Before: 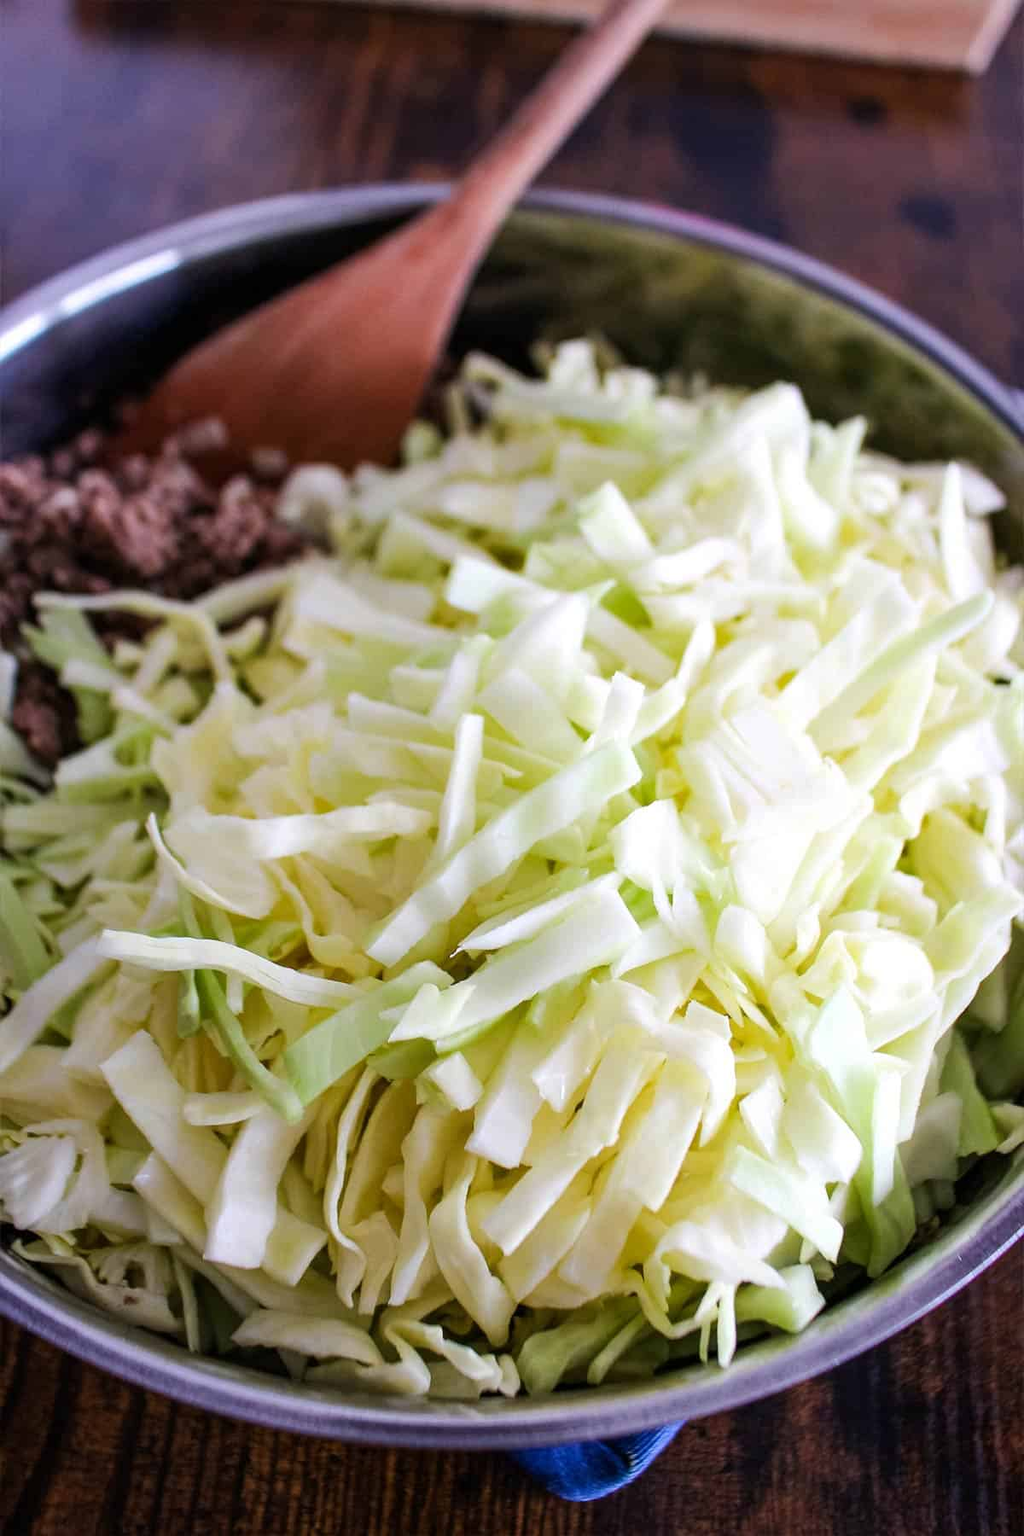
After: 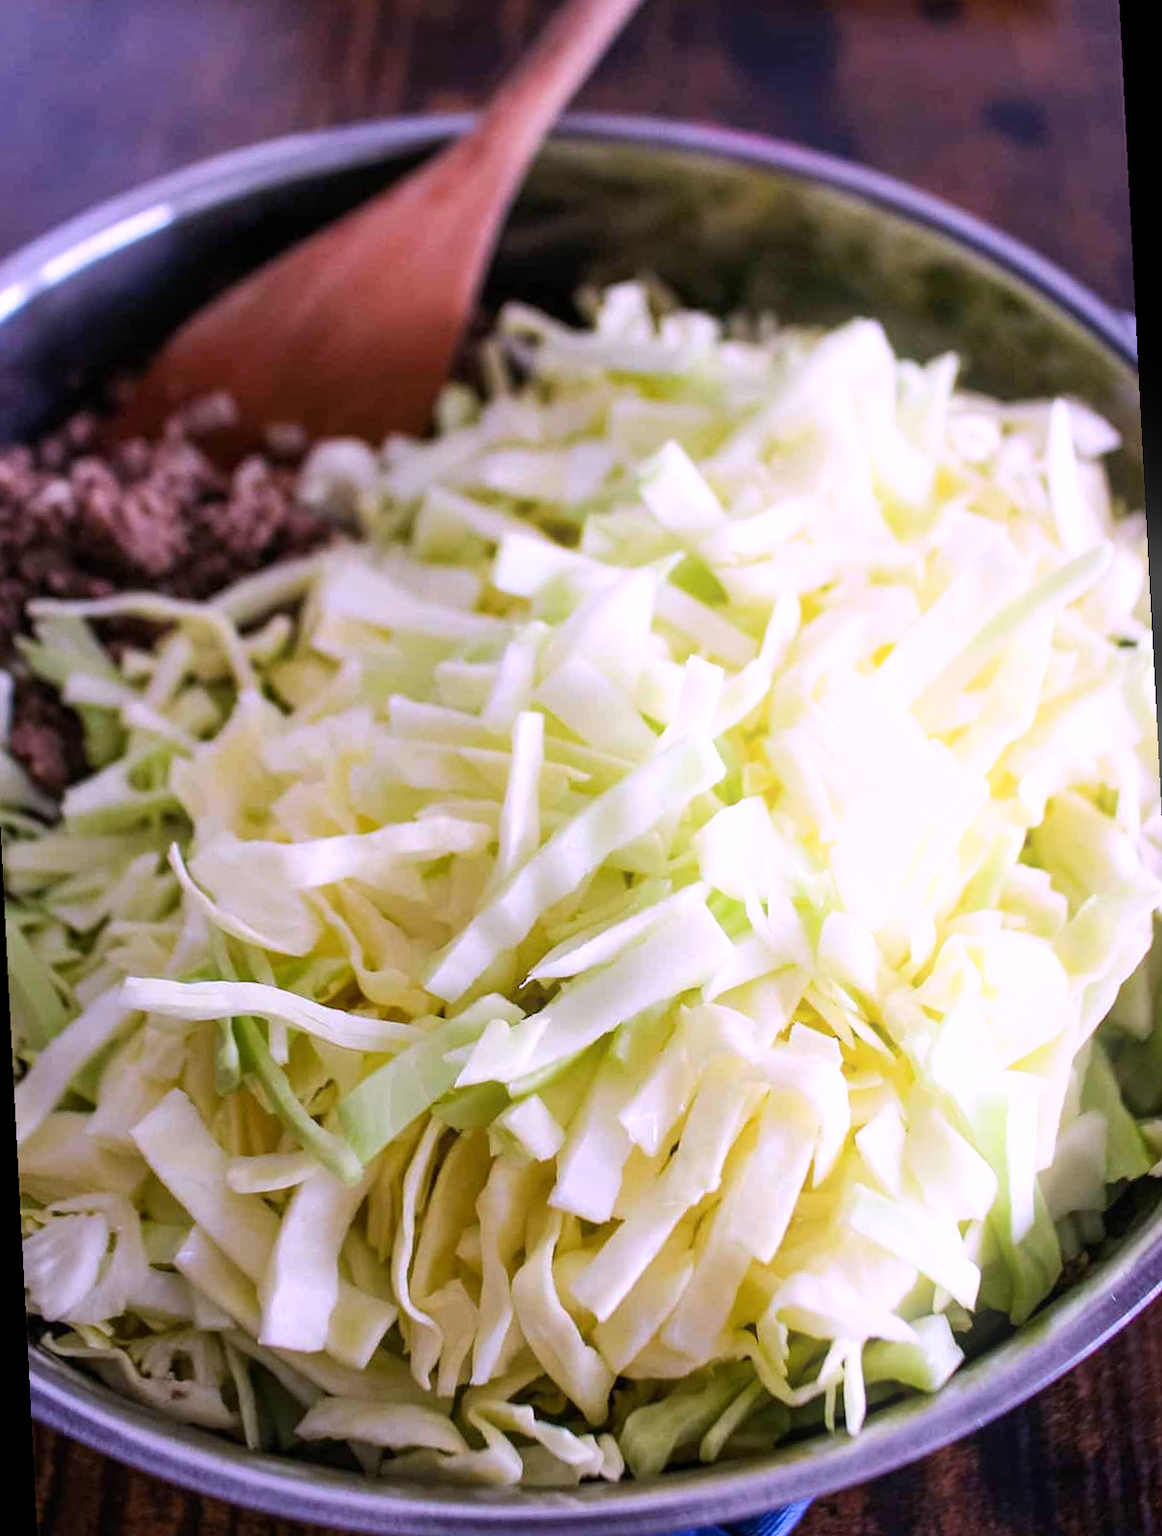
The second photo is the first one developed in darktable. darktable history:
rotate and perspective: rotation -3°, crop left 0.031, crop right 0.968, crop top 0.07, crop bottom 0.93
bloom: size 9%, threshold 100%, strength 7%
crop and rotate: left 0.614%, top 0.179%, bottom 0.309%
white balance: red 1.066, blue 1.119
tone equalizer: -7 EV 0.13 EV, smoothing diameter 25%, edges refinement/feathering 10, preserve details guided filter
